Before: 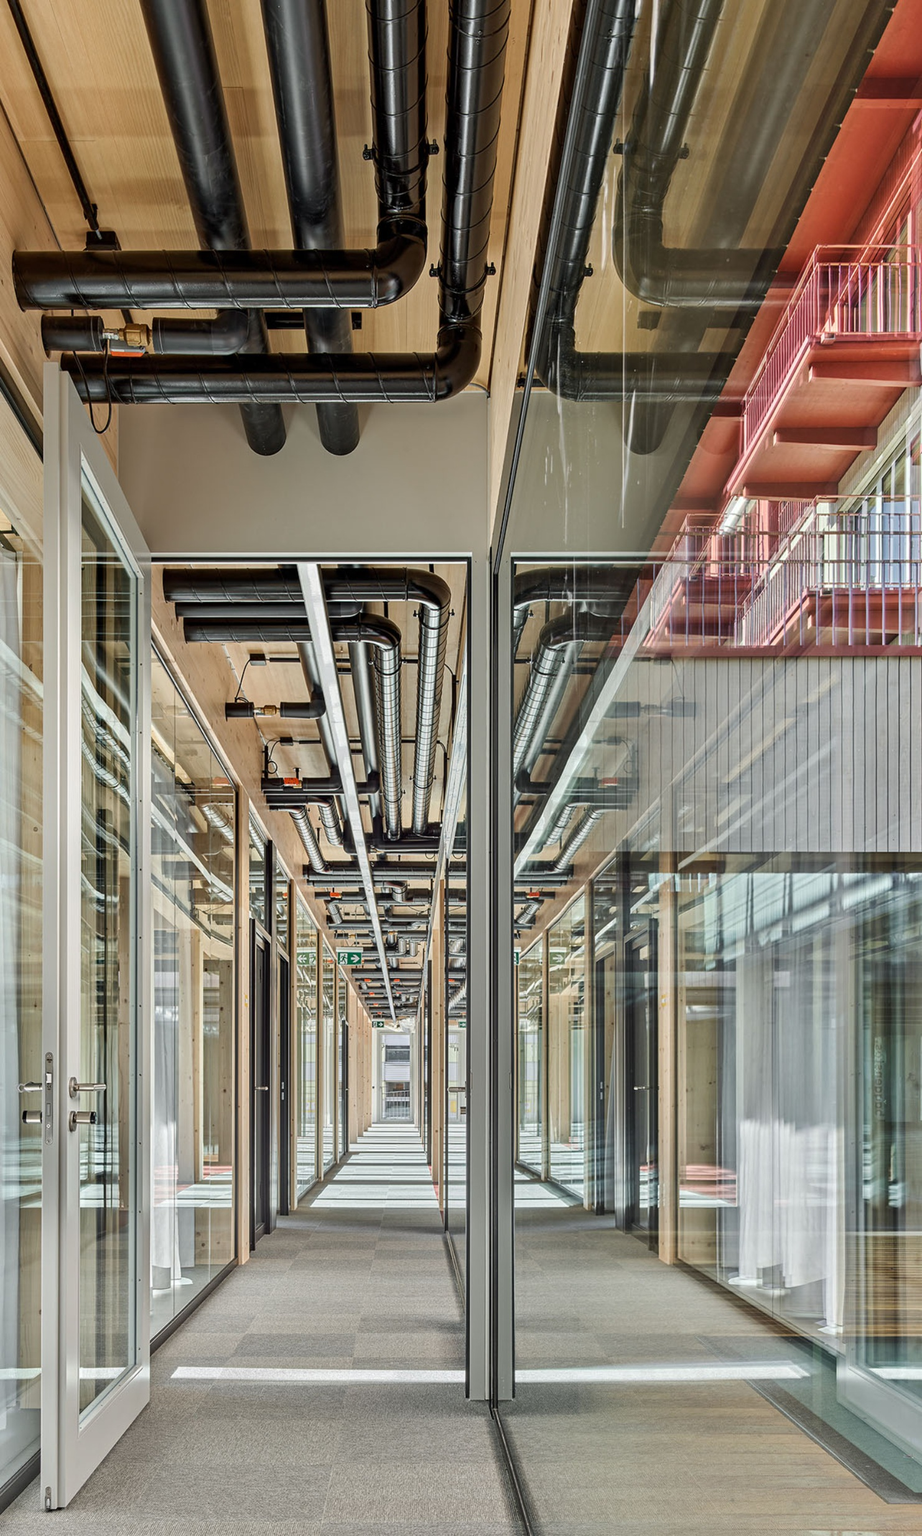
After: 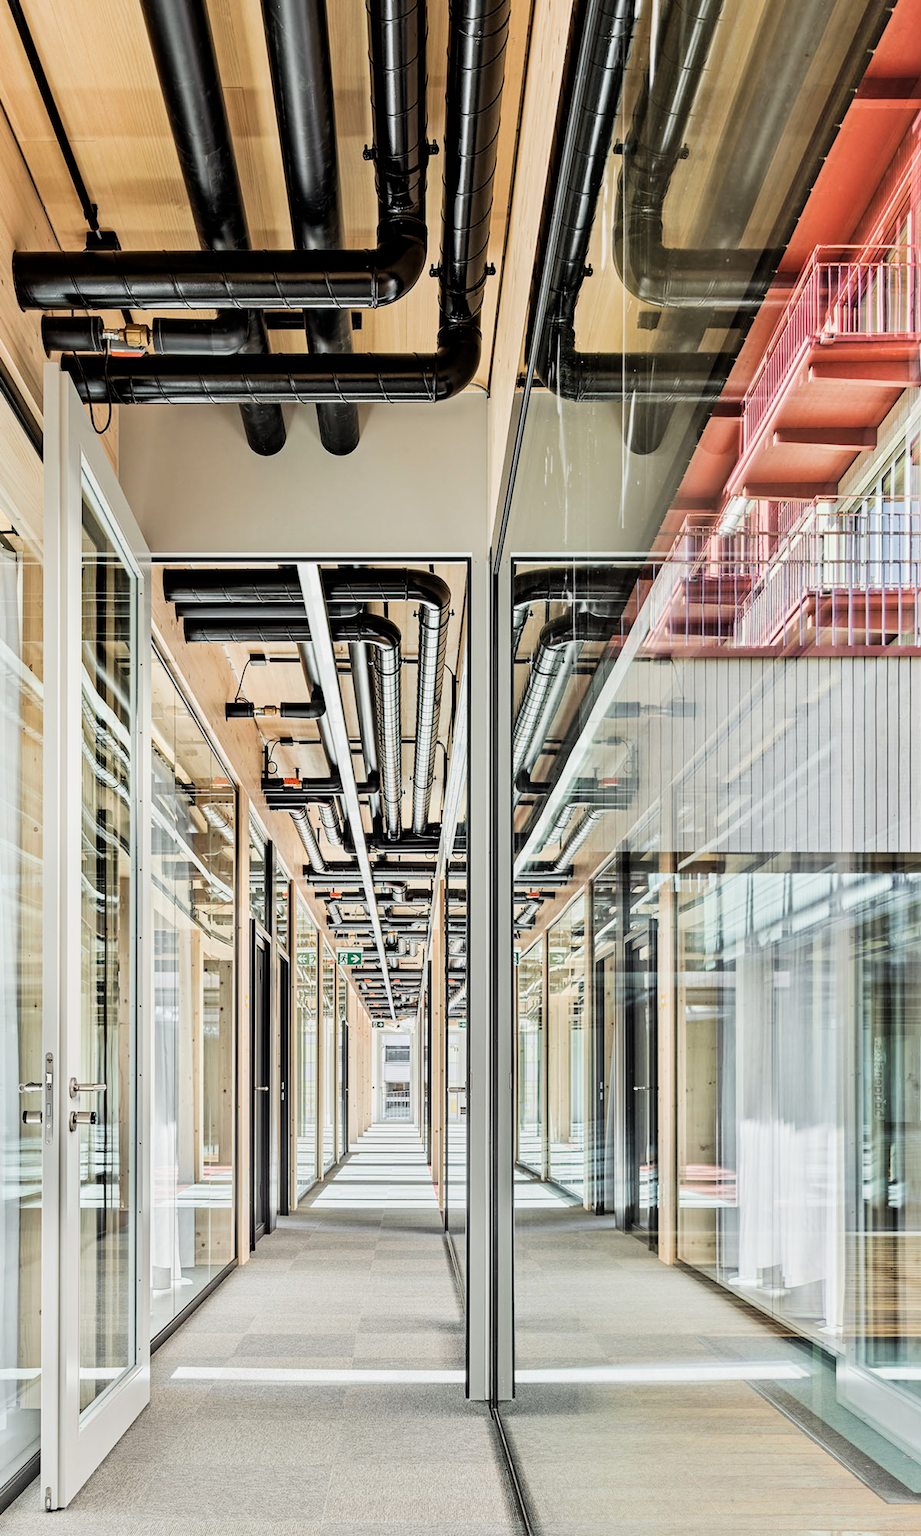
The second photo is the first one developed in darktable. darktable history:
filmic rgb: black relative exposure -5 EV, hardness 2.88, contrast 1.3, highlights saturation mix -30%
exposure: black level correction 0, exposure 0.7 EV, compensate exposure bias true, compensate highlight preservation false
